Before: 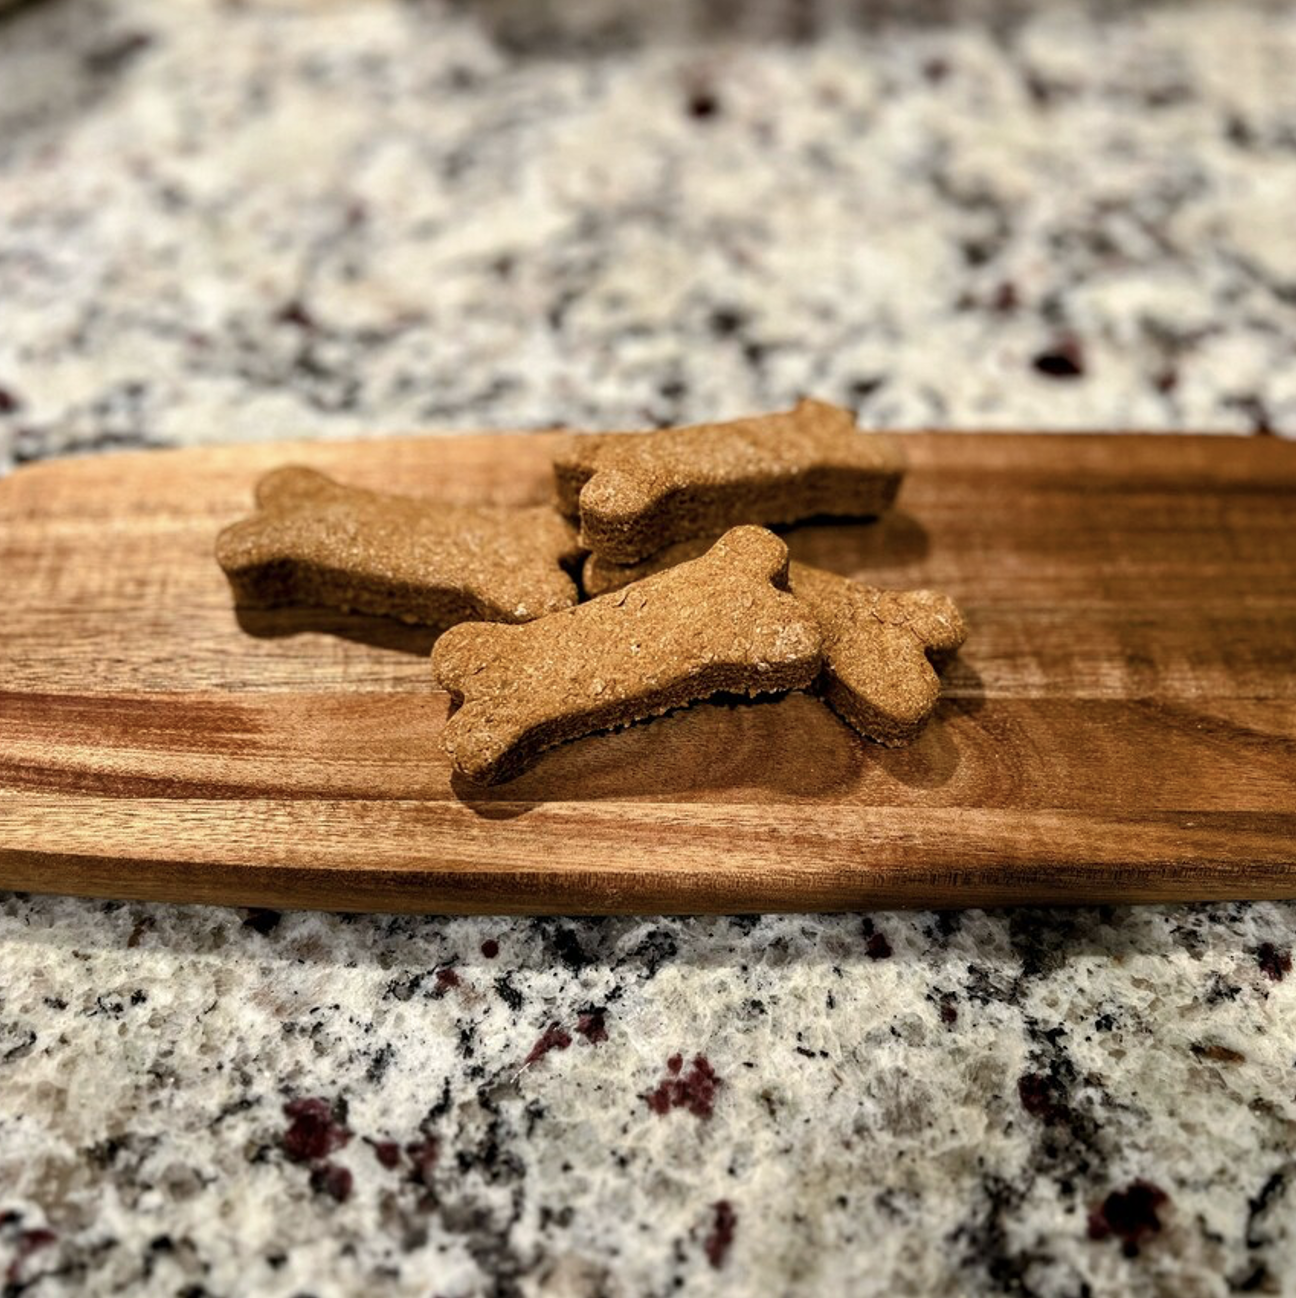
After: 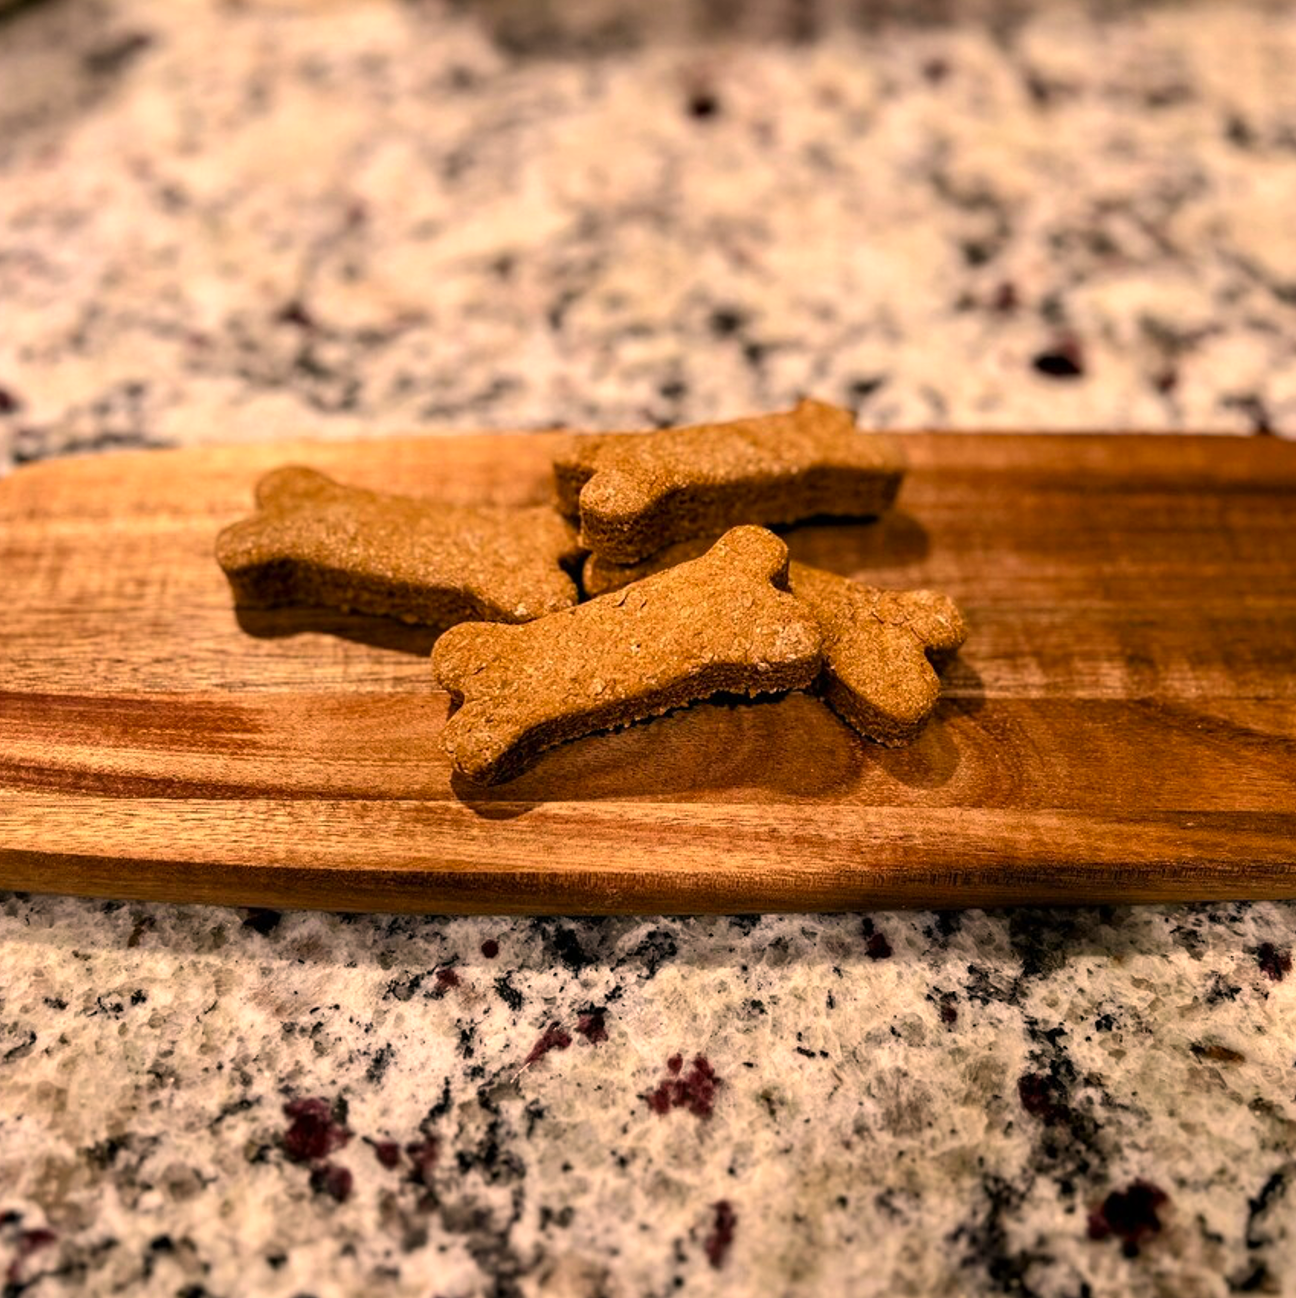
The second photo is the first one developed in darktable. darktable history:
color correction: highlights a* 17.77, highlights b* 19.06
